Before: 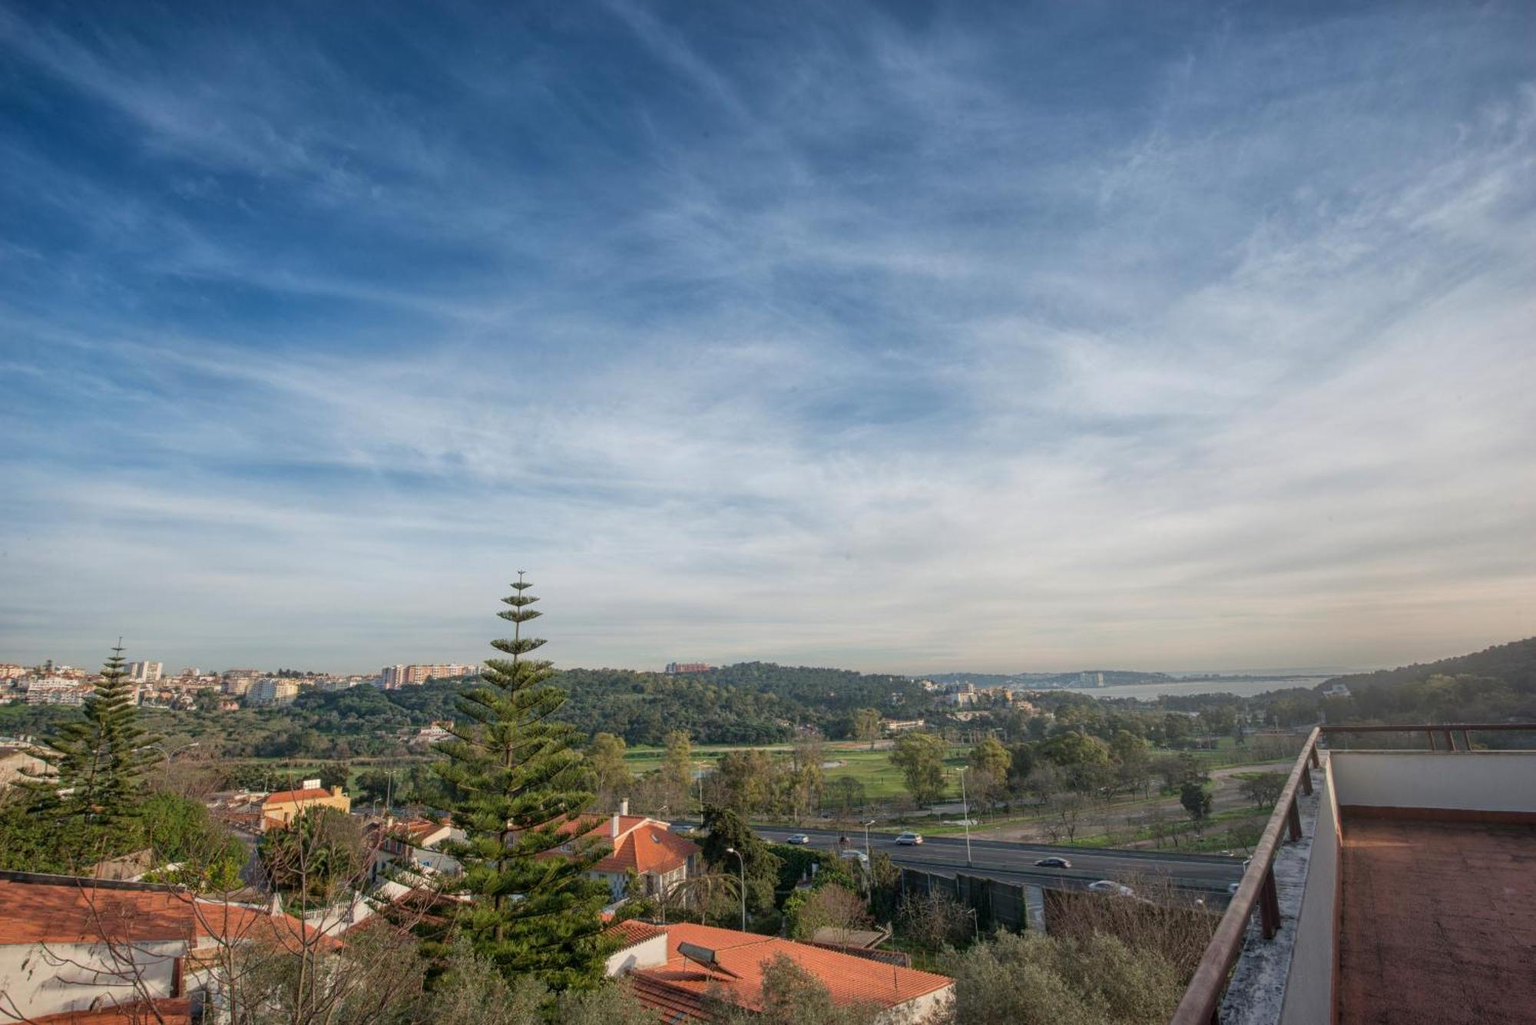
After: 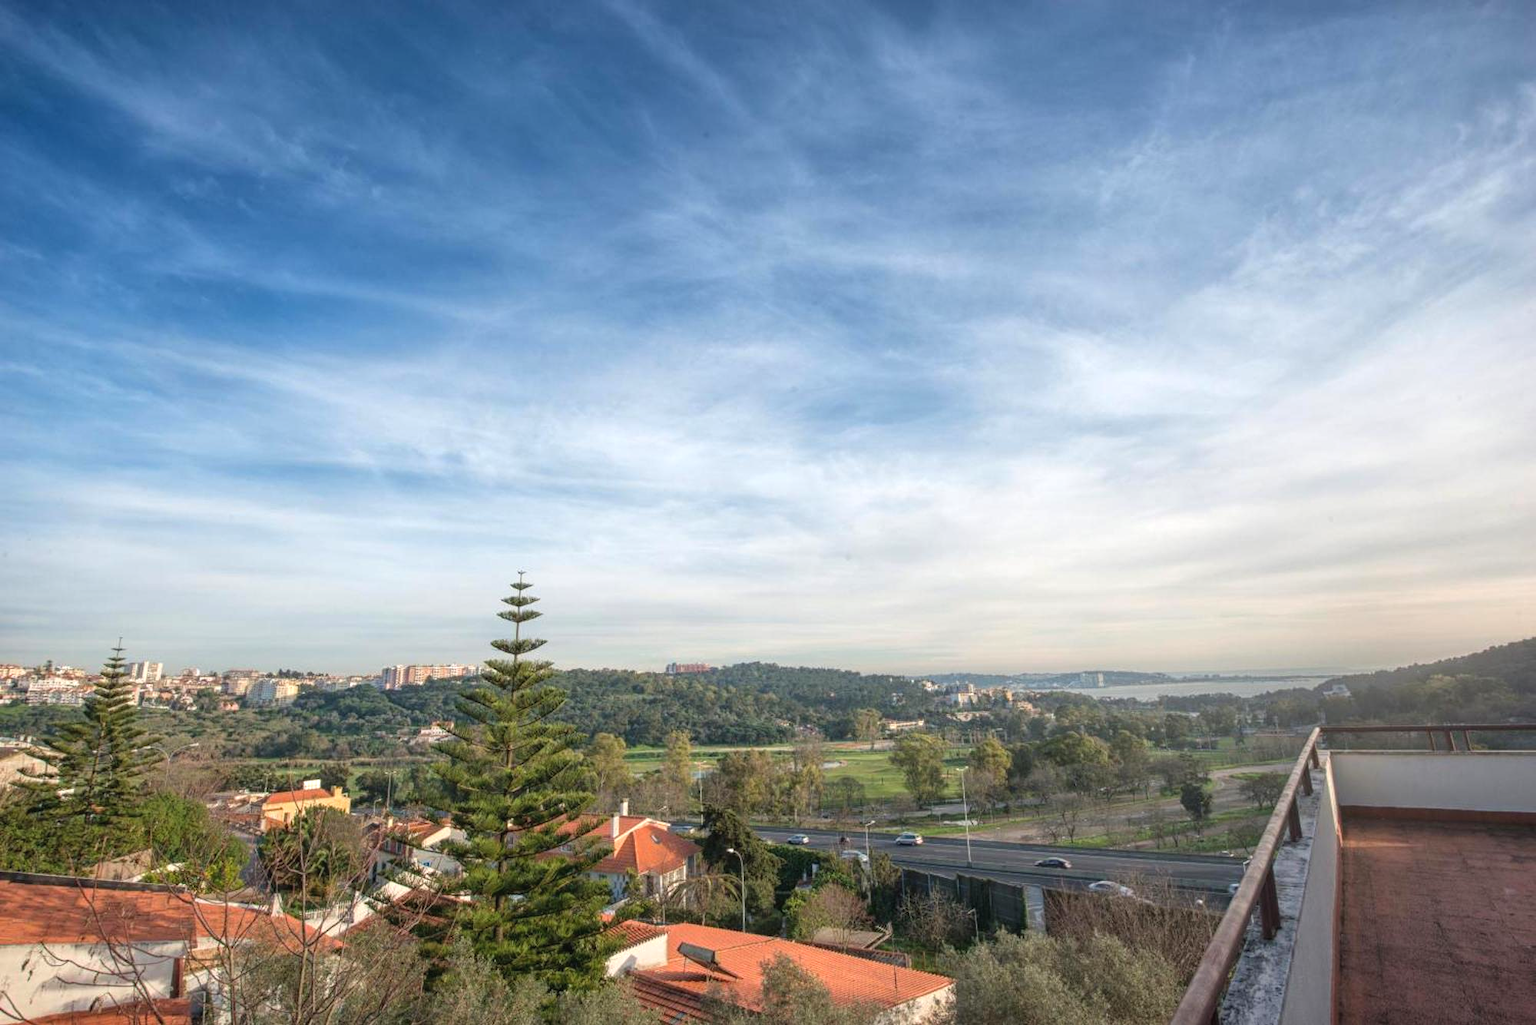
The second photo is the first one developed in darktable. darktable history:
exposure: black level correction -0.002, exposure 0.54 EV, compensate highlight preservation false
white balance: red 1, blue 1
